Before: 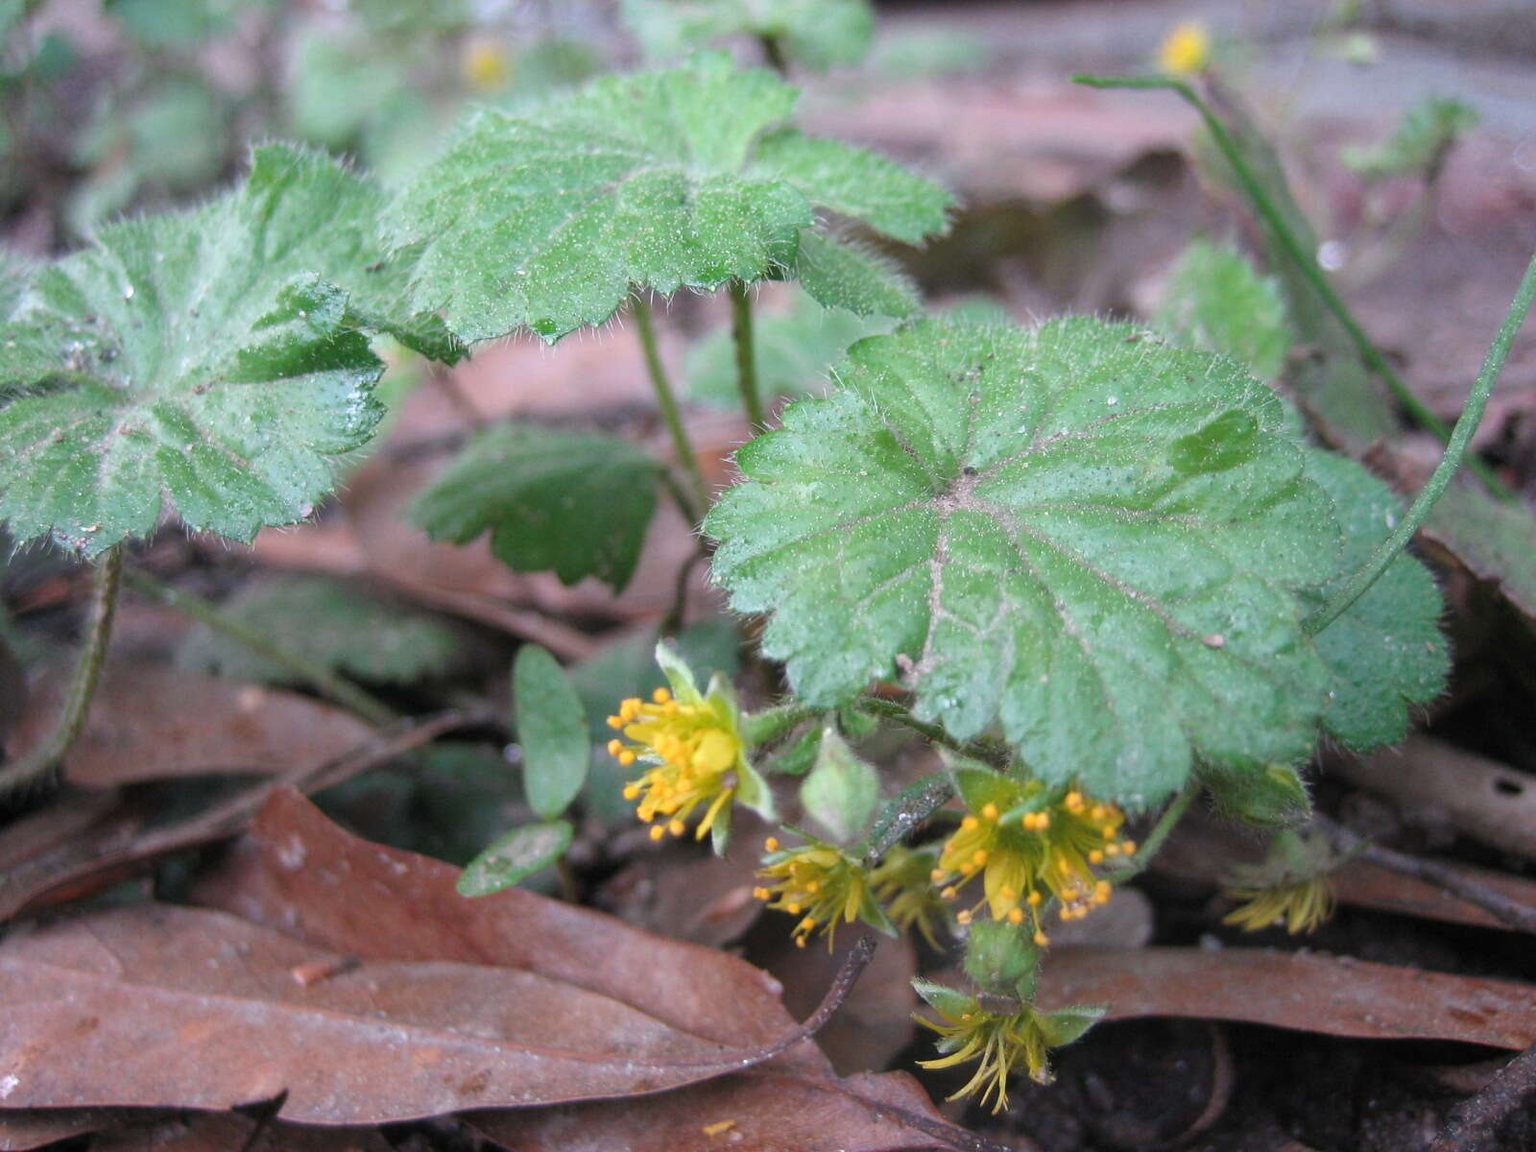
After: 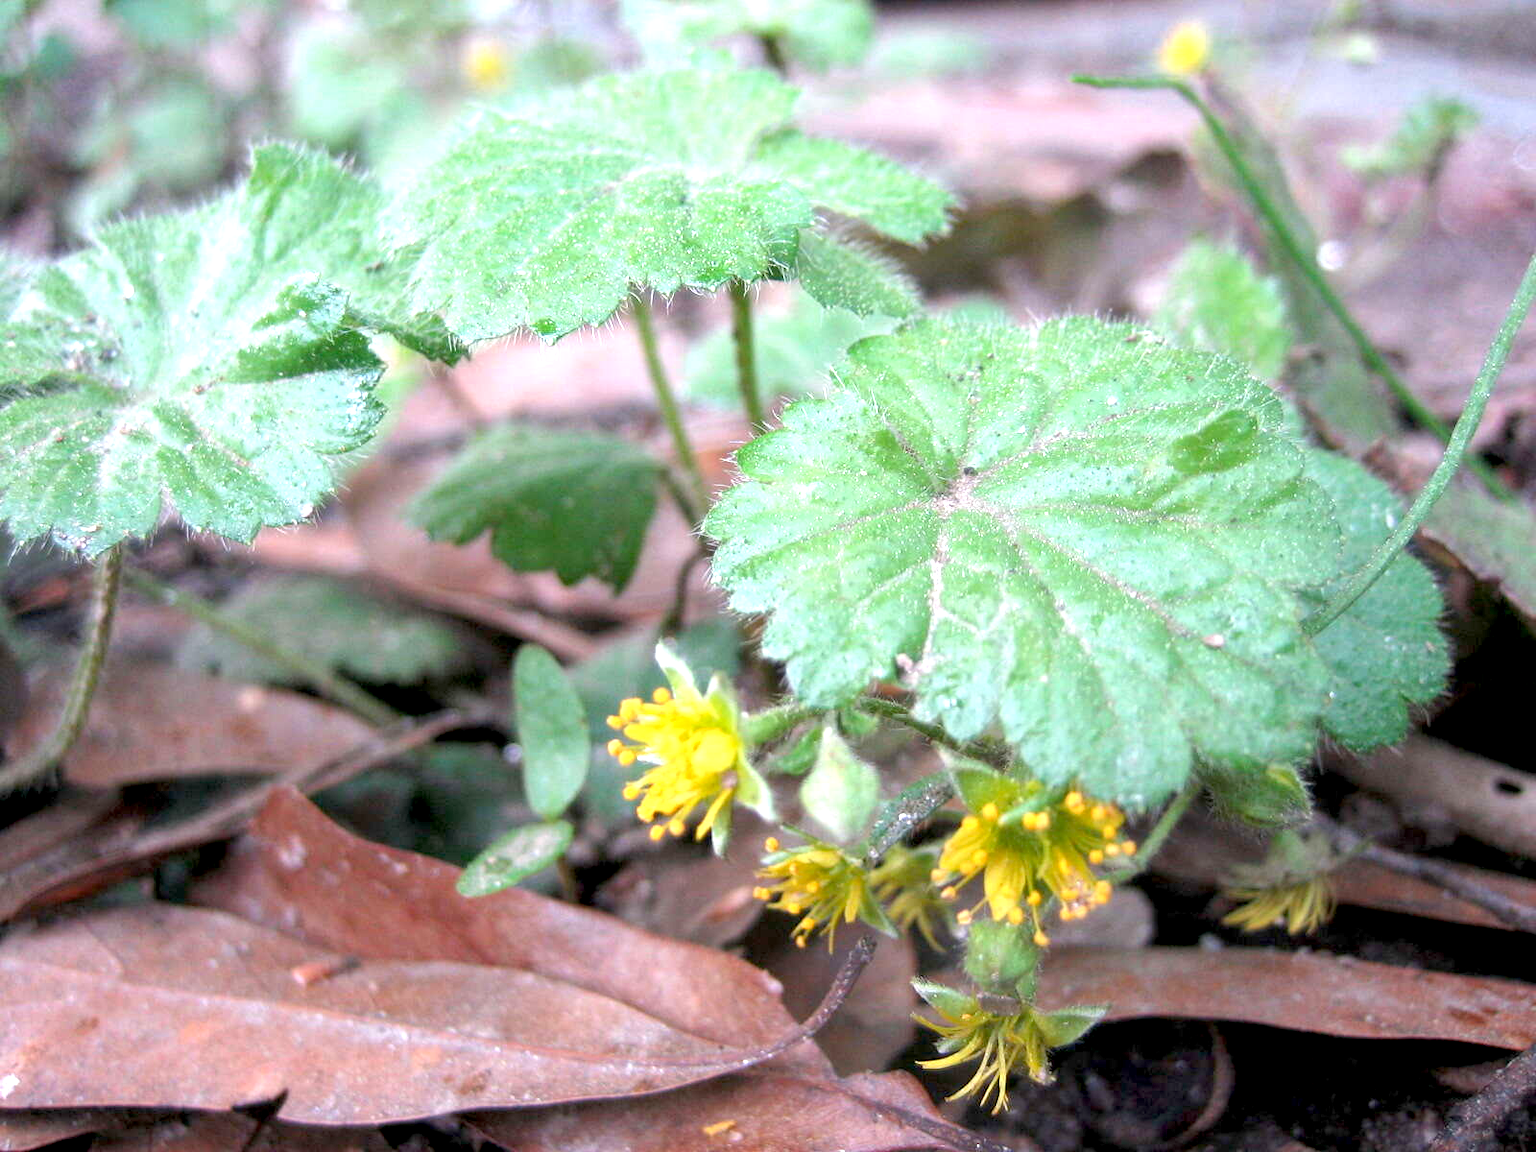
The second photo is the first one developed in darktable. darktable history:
exposure: black level correction 0.008, exposure 0.968 EV, compensate highlight preservation false
